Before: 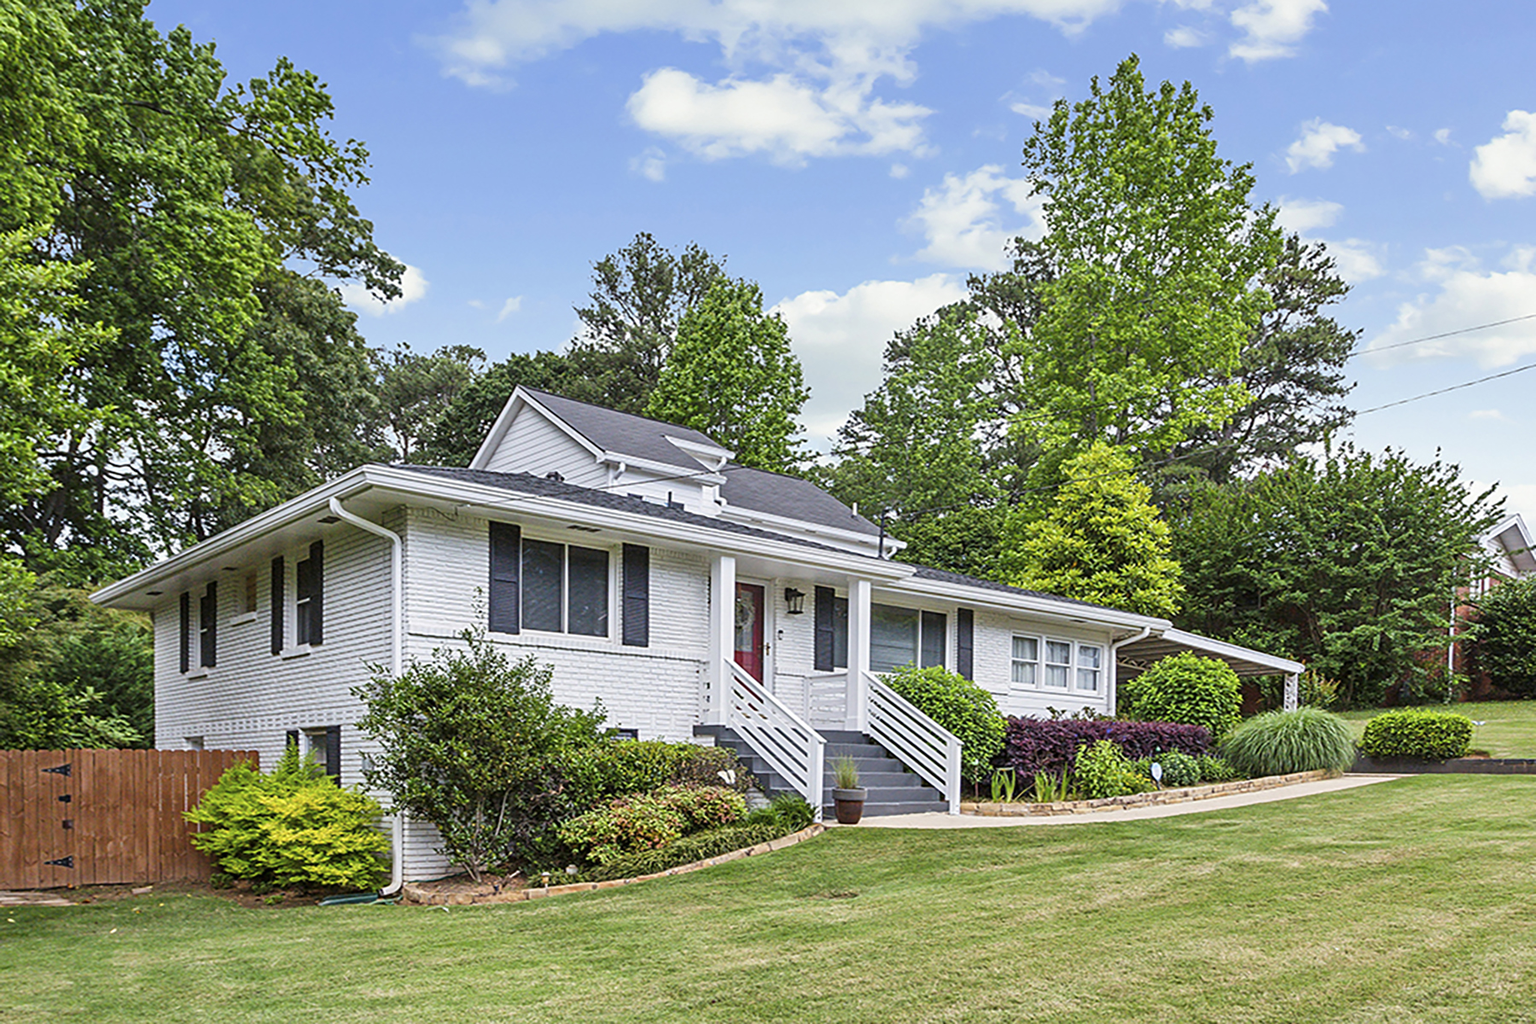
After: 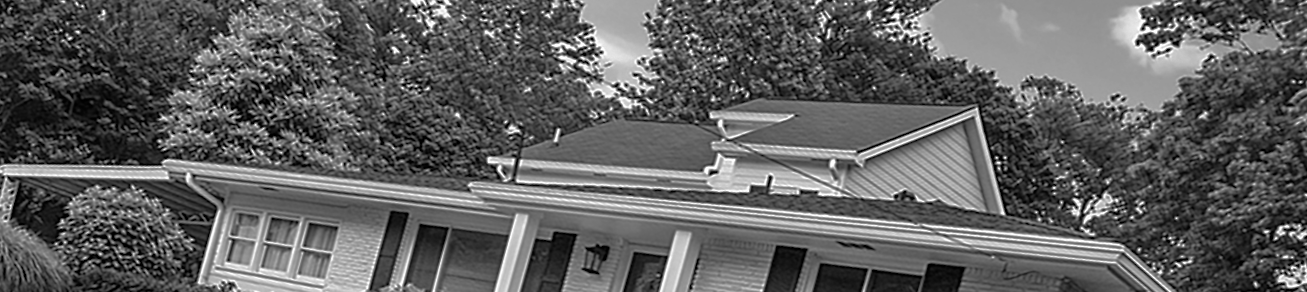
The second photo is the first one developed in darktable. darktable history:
monochrome: on, module defaults
crop and rotate: angle 16.12°, top 30.835%, bottom 35.653%
base curve: curves: ch0 [(0, 0) (0.826, 0.587) (1, 1)]
